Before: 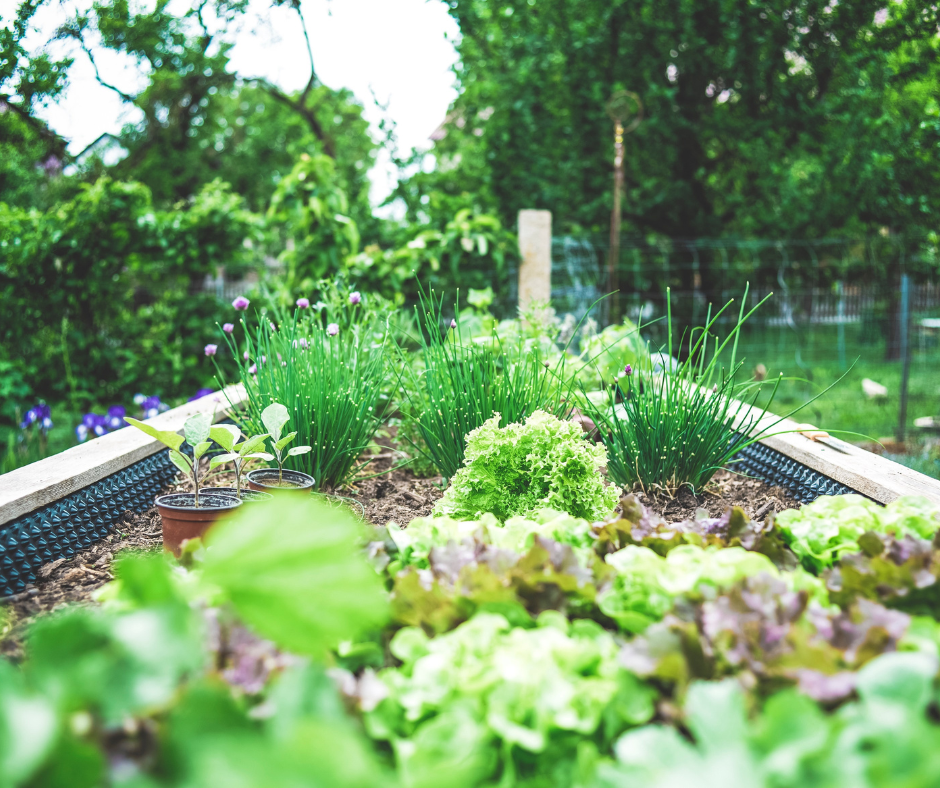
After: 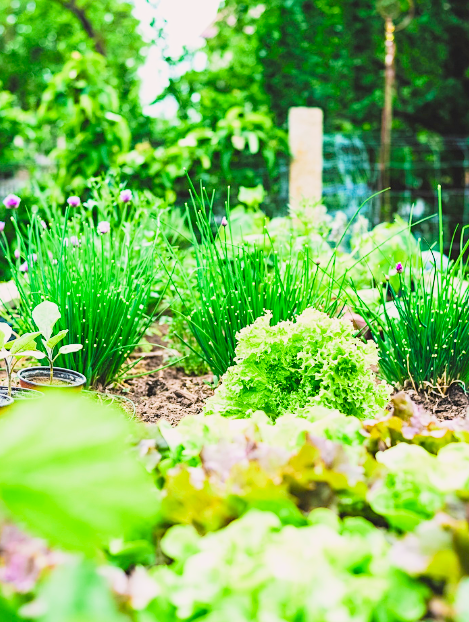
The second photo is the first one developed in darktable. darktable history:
contrast brightness saturation: contrast 0.083, saturation 0.197
filmic rgb: black relative exposure -7.49 EV, white relative exposure 5 EV, threshold 5.98 EV, hardness 3.33, contrast 1.3, enable highlight reconstruction true
color balance rgb: power › luminance 3.443%, power › hue 229.76°, highlights gain › chroma 0.984%, highlights gain › hue 25.01°, perceptual saturation grading › global saturation 26.853%, perceptual saturation grading › highlights -28.799%, perceptual saturation grading › mid-tones 15.444%, perceptual saturation grading › shadows 33.765%, global vibrance 24.092%
crop and rotate: angle 0.024°, left 24.447%, top 13.022%, right 25.572%, bottom 7.925%
sharpen: amount 0.214
exposure: exposure 0.662 EV, compensate exposure bias true, compensate highlight preservation false
